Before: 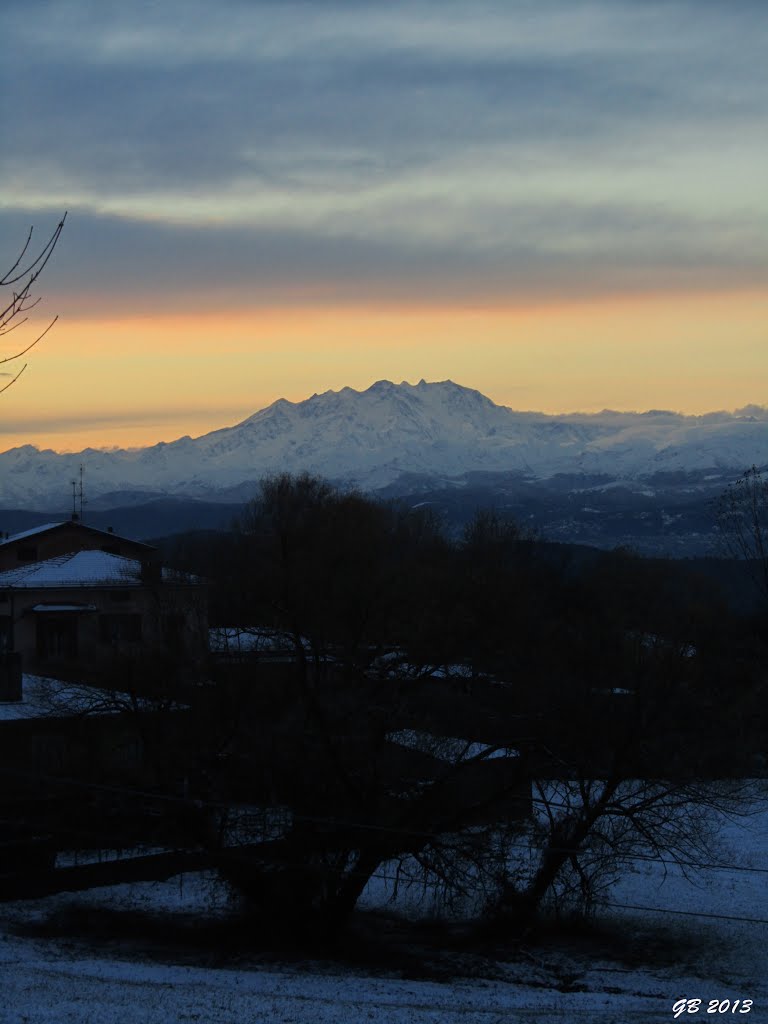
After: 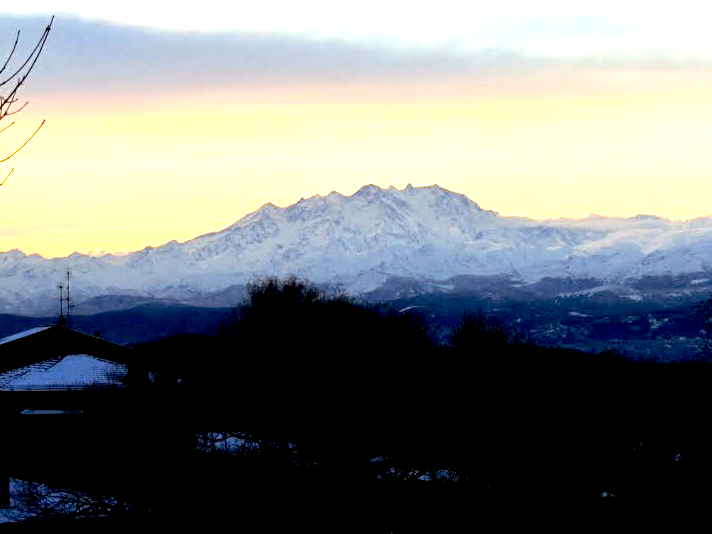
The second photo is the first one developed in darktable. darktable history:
crop: left 1.744%, top 19.225%, right 5.069%, bottom 28.357%
rgb levels: mode RGB, independent channels, levels [[0, 0.5, 1], [0, 0.521, 1], [0, 0.536, 1]]
exposure: black level correction 0.016, exposure 1.774 EV, compensate highlight preservation false
